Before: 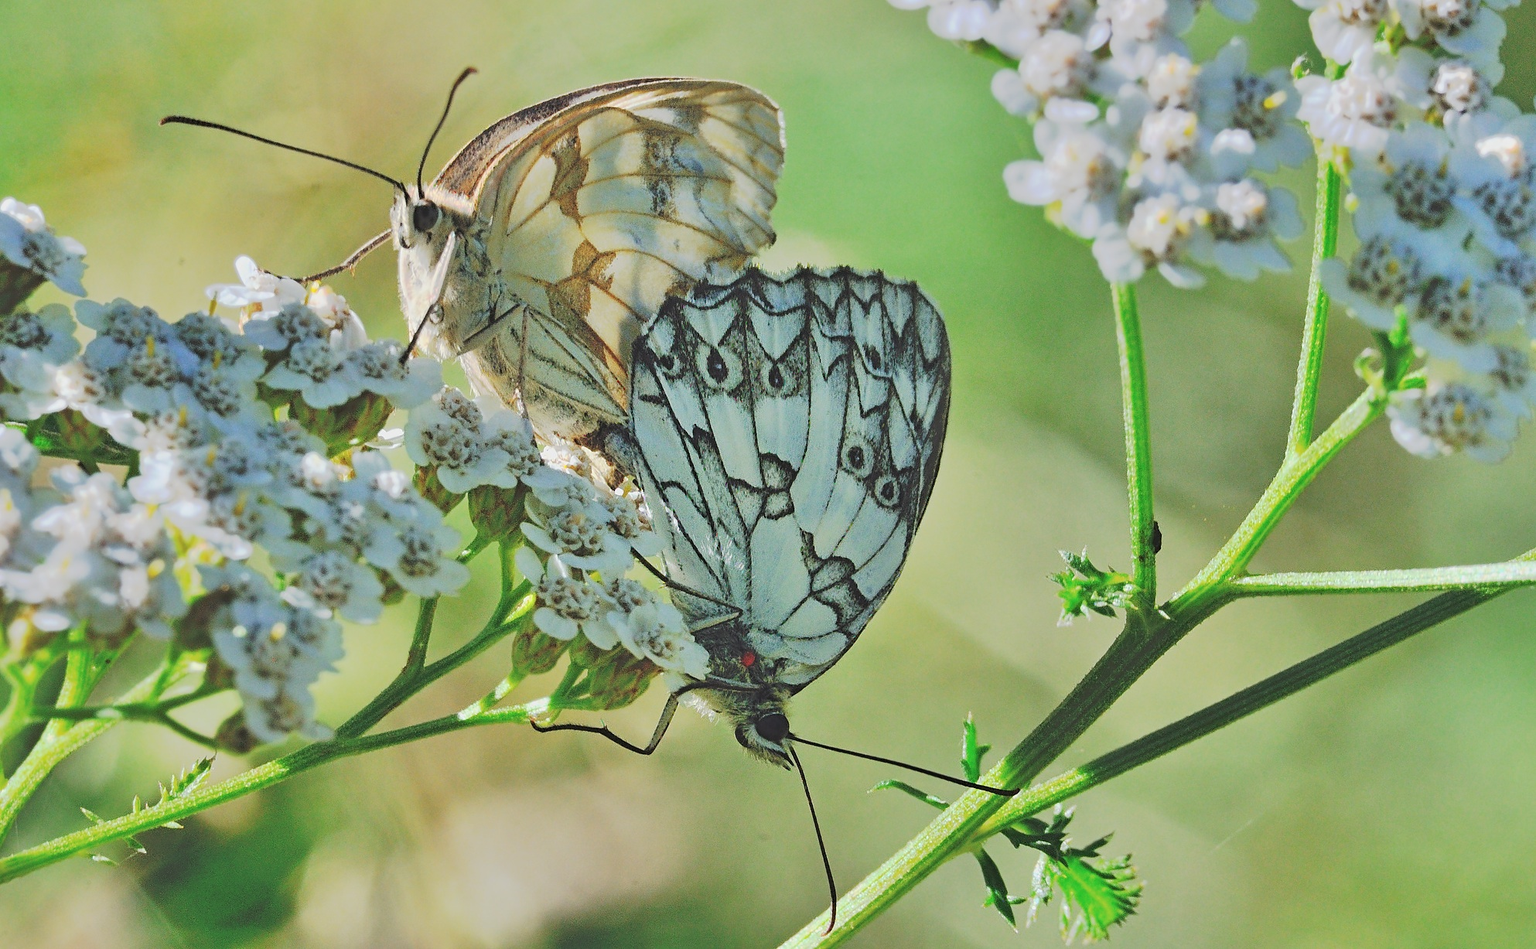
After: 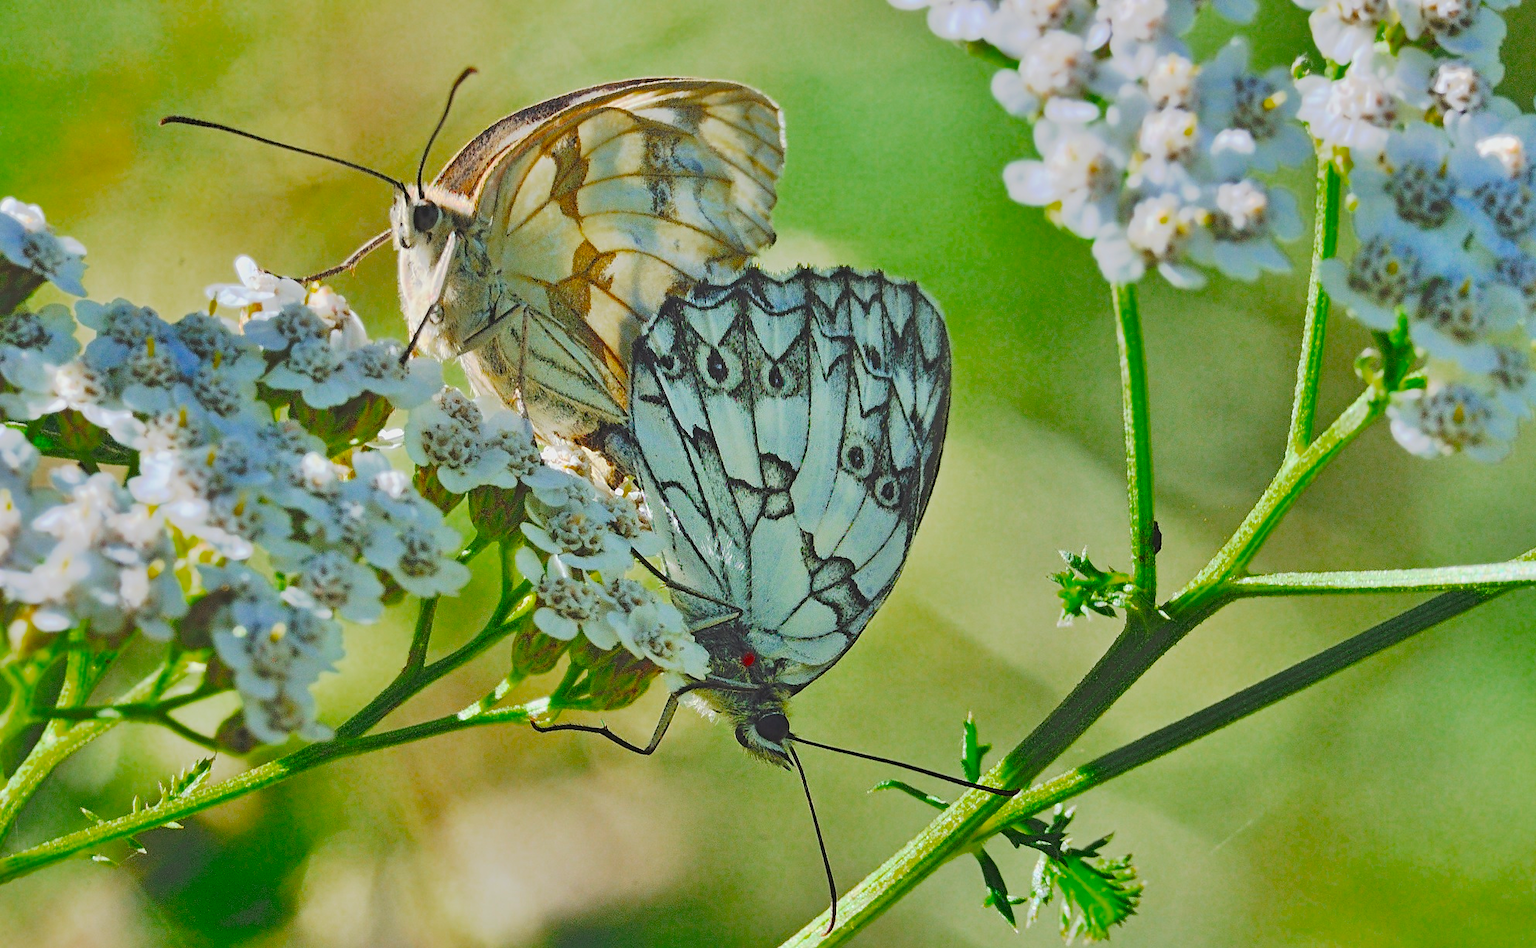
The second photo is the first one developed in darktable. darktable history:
color balance rgb: perceptual saturation grading › global saturation 29.892%, saturation formula JzAzBz (2021)
